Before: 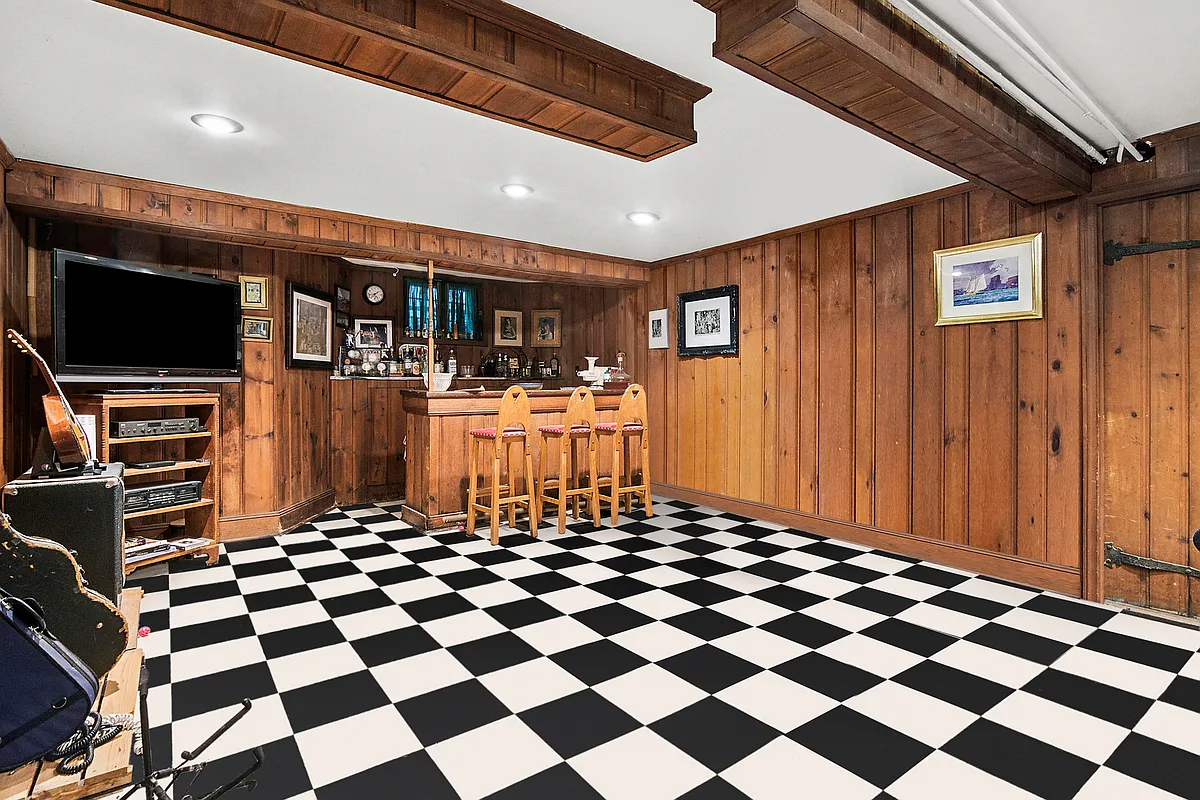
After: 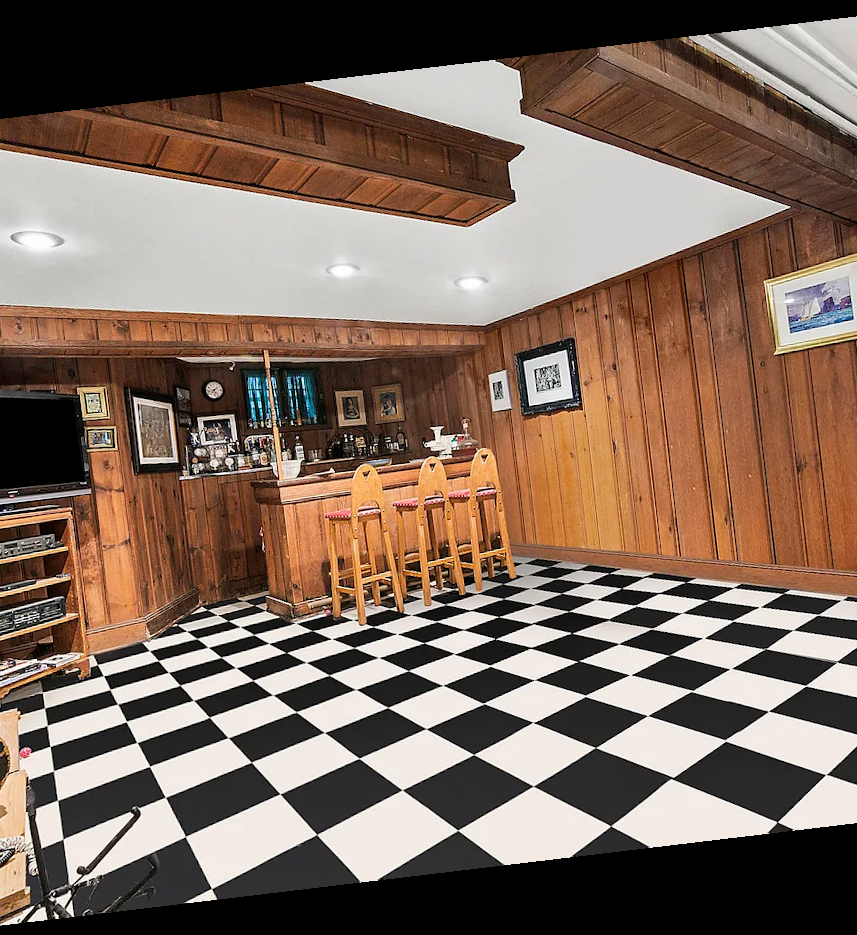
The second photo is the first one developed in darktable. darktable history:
crop and rotate: left 15.055%, right 18.278%
rotate and perspective: rotation -6.83°, automatic cropping off
